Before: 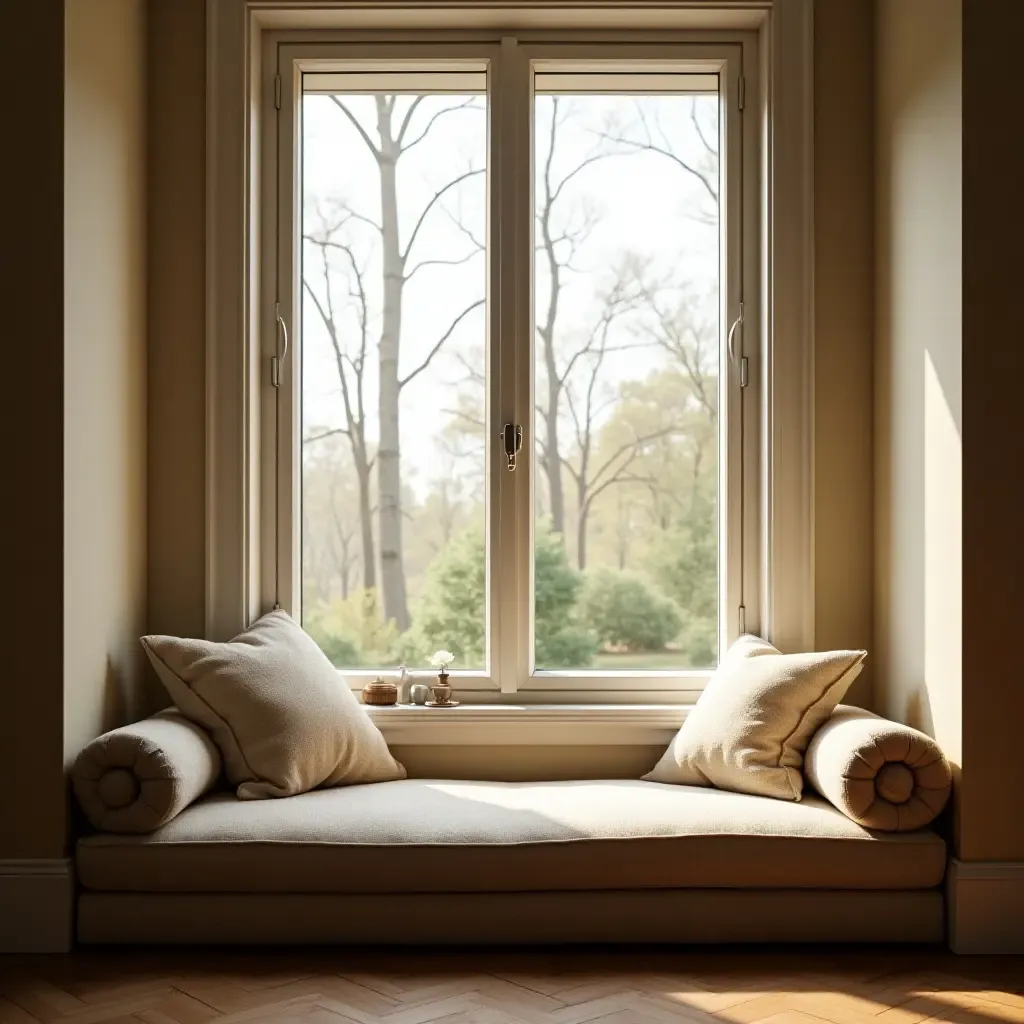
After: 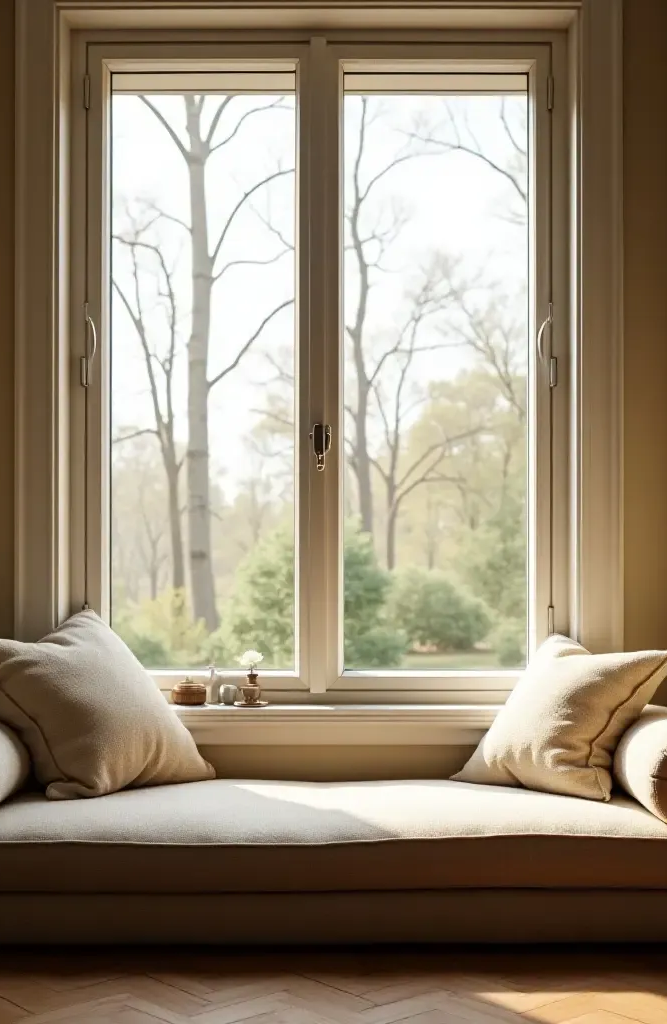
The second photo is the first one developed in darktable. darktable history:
crop and rotate: left 18.707%, right 16.098%
